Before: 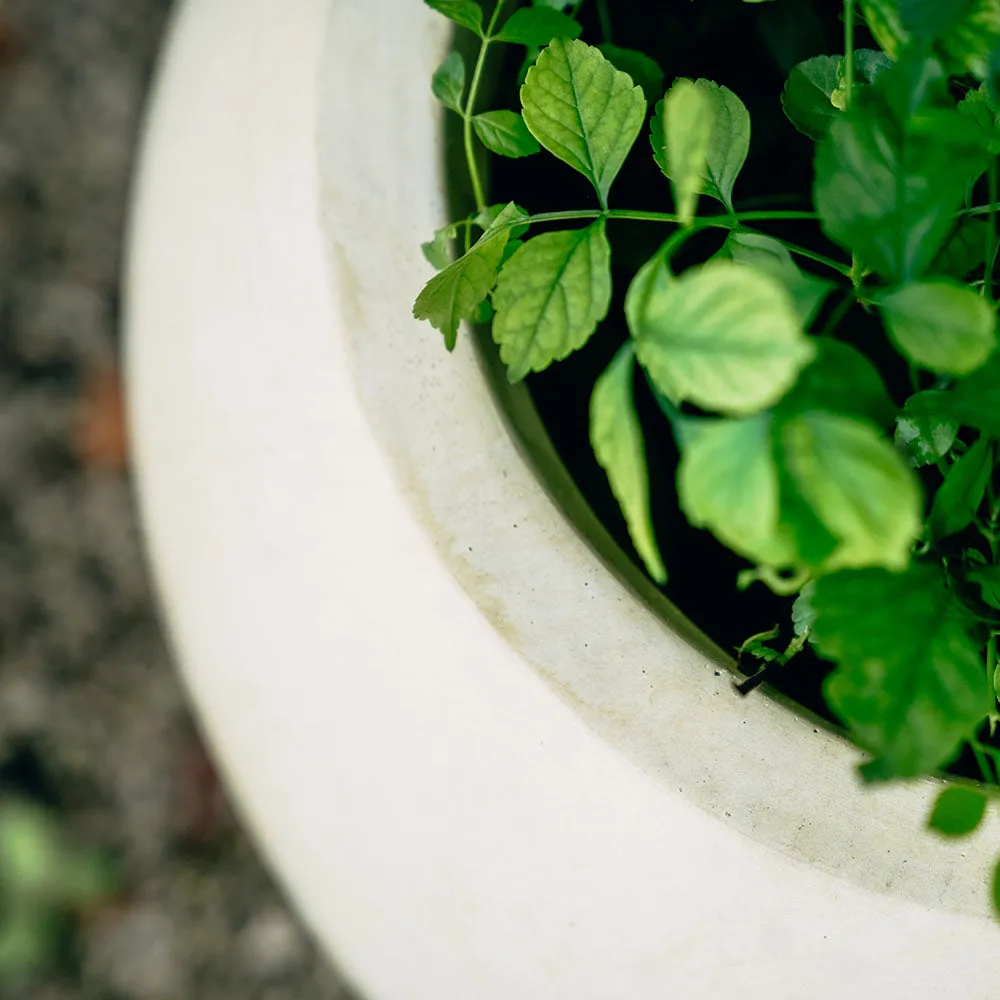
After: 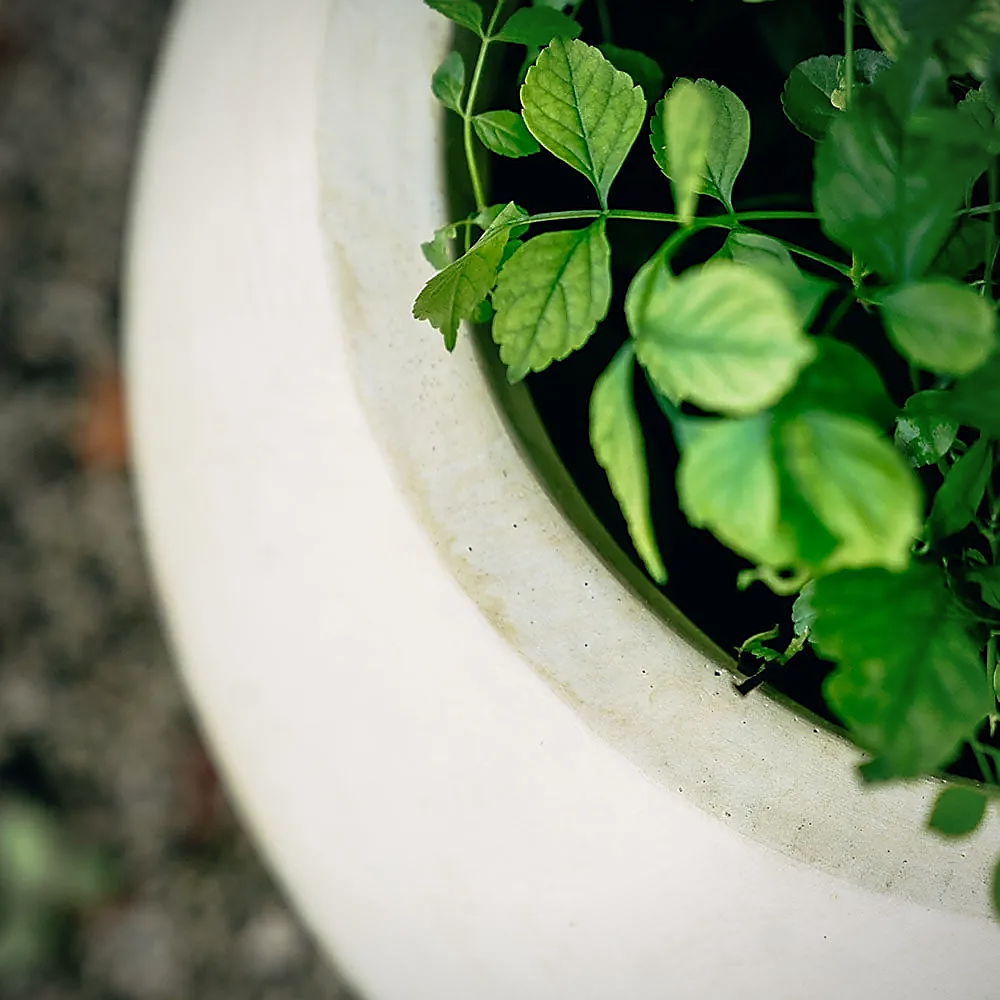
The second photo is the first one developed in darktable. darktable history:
sharpen: radius 1.4, amount 1.25, threshold 0.7
vignetting: fall-off radius 81.94%
